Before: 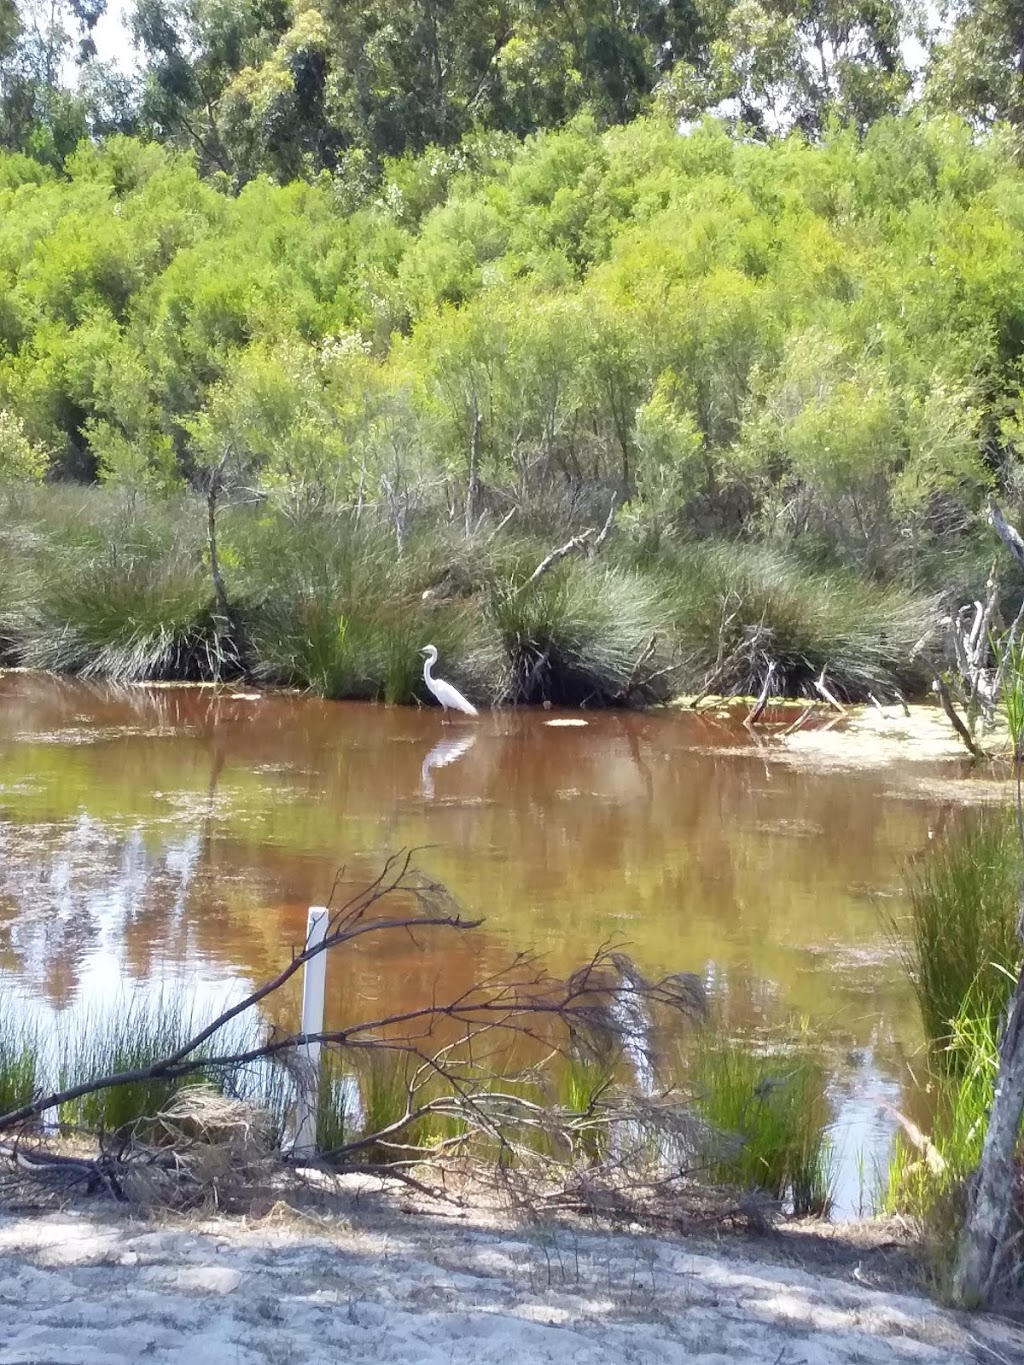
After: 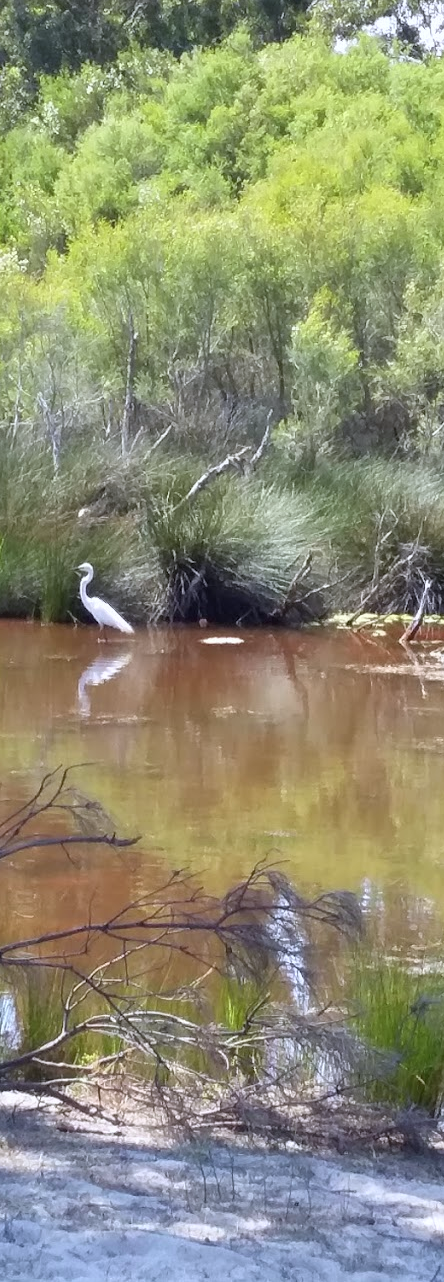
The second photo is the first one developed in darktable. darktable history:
color calibration: illuminant as shot in camera, x 0.358, y 0.373, temperature 4628.91 K
crop: left 33.597%, top 6.064%, right 22.963%
